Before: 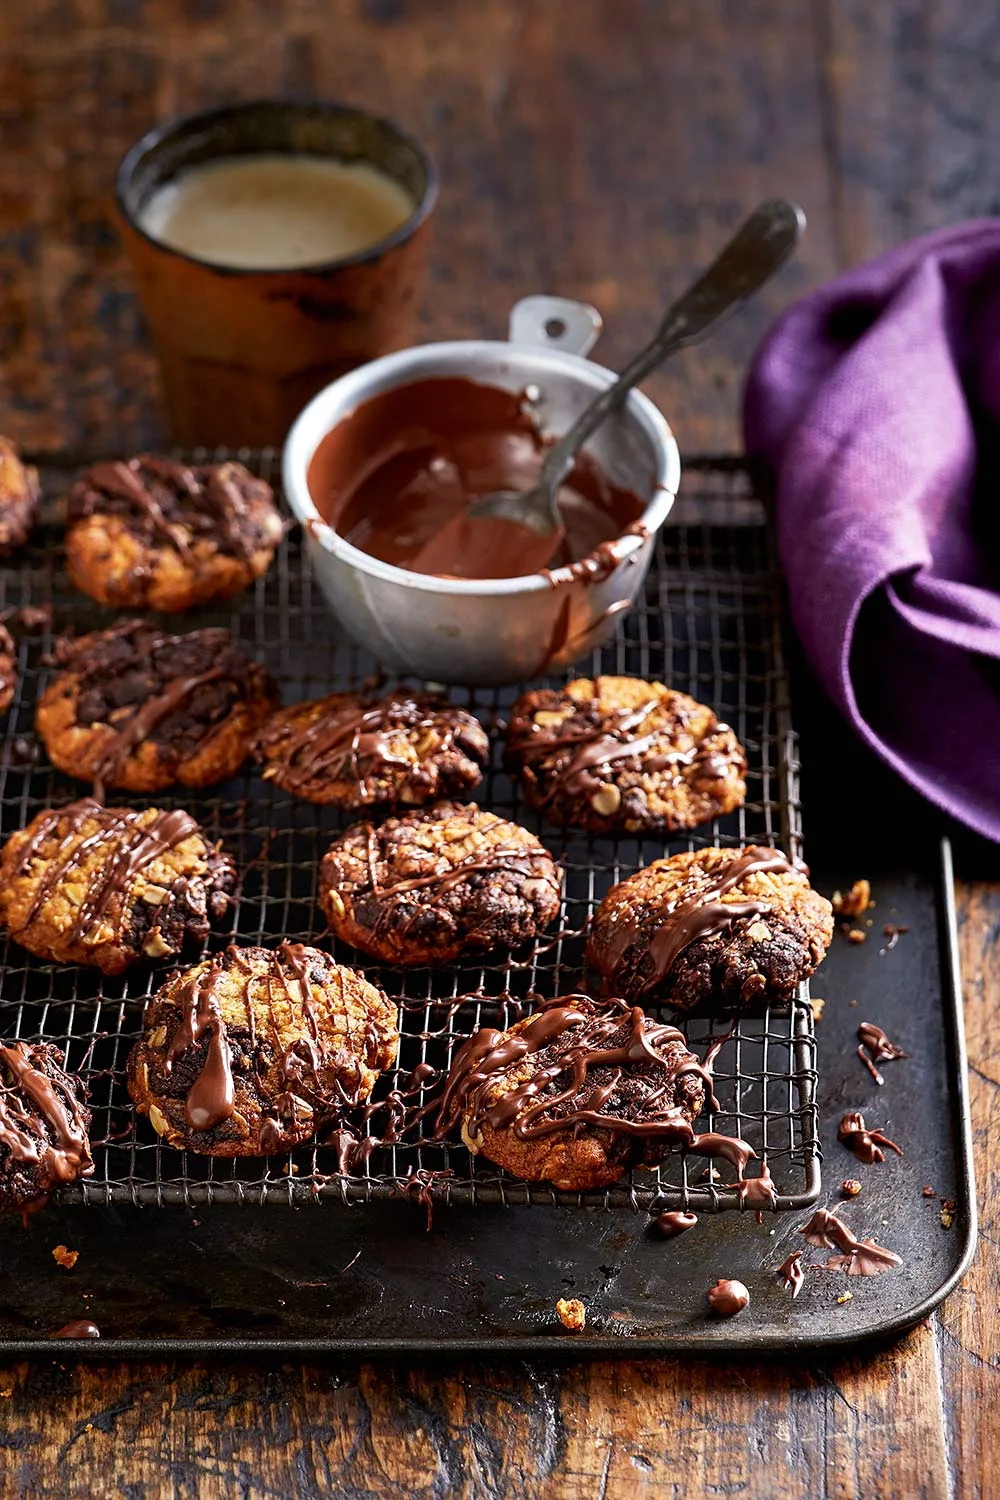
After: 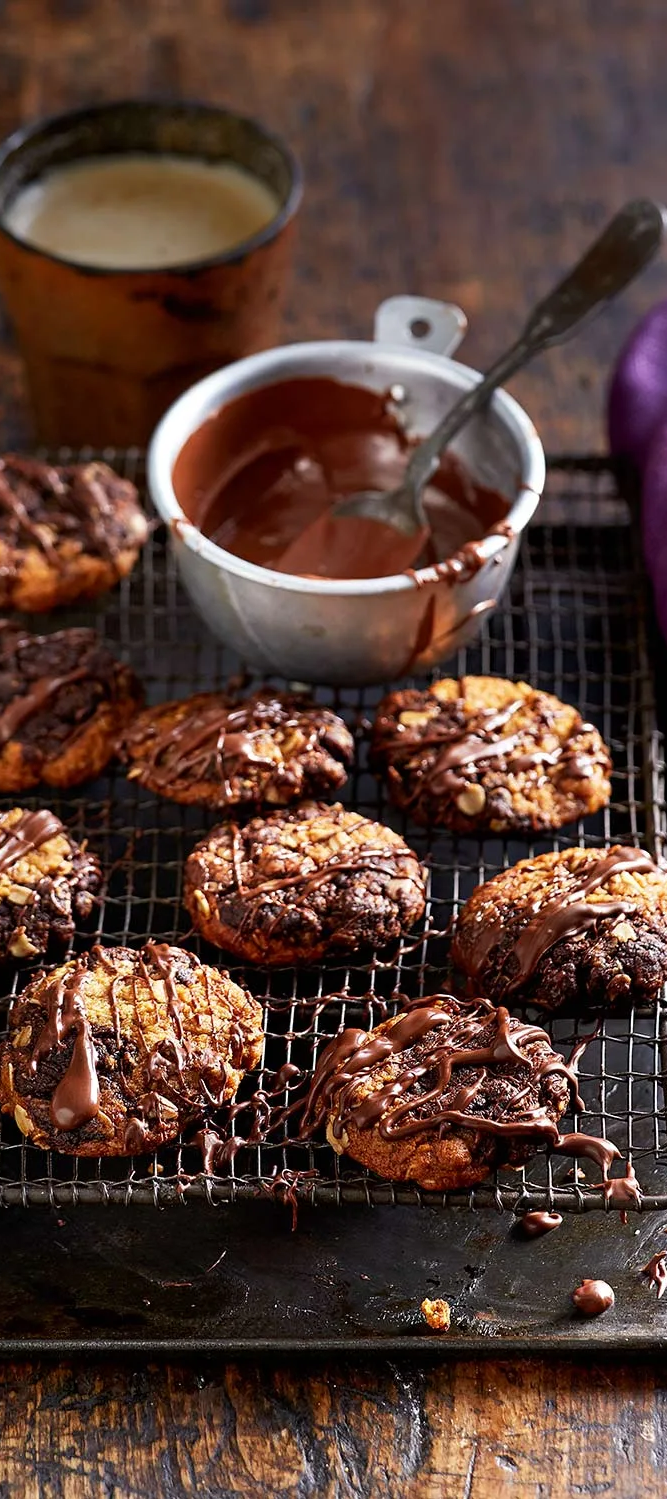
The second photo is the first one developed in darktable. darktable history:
crop and rotate: left 13.576%, right 19.63%
